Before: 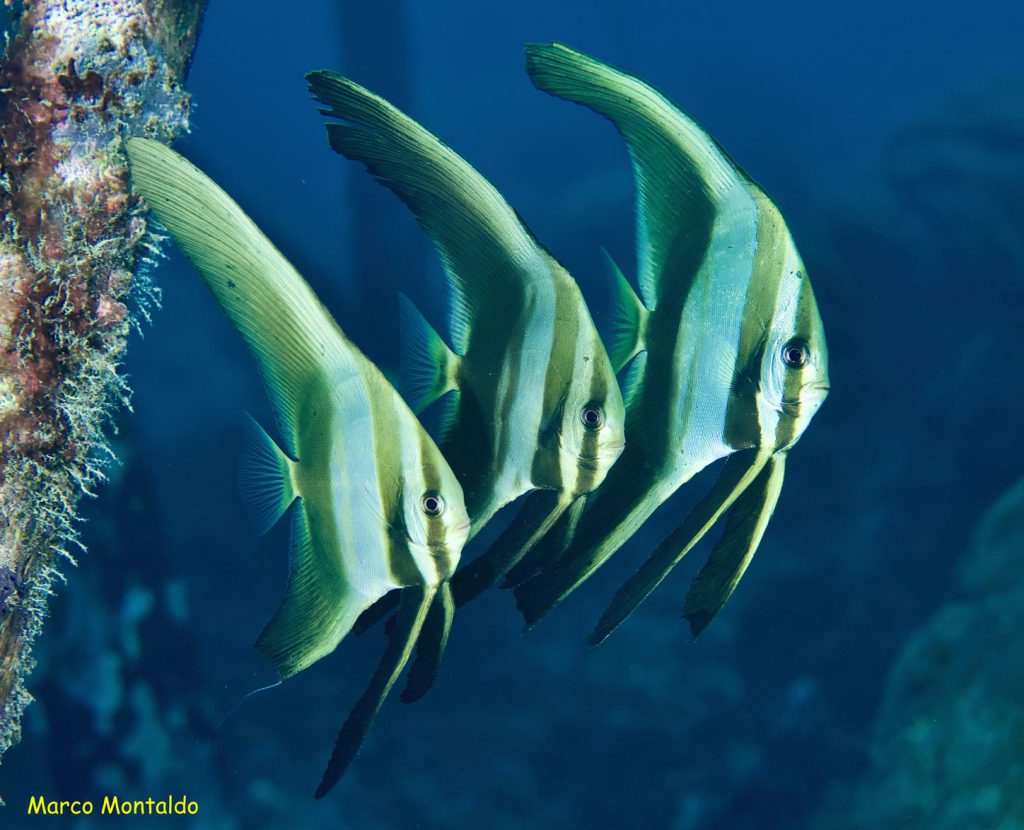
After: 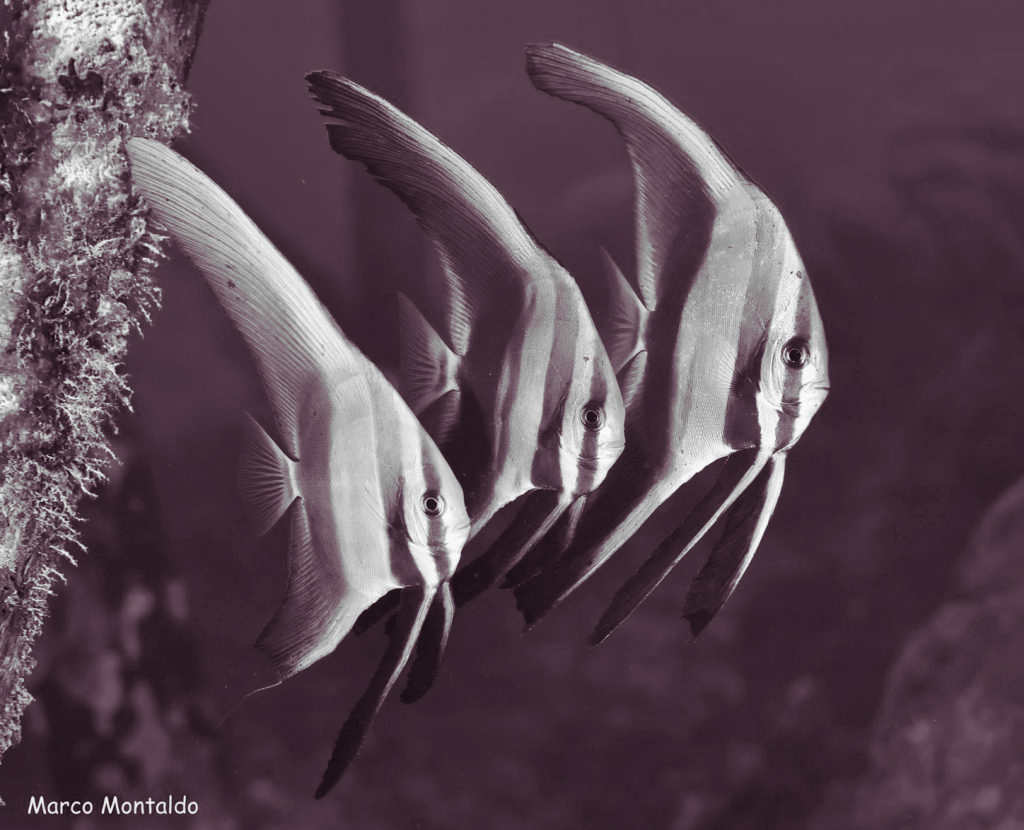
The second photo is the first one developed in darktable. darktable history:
monochrome: on, module defaults
split-toning: shadows › hue 316.8°, shadows › saturation 0.47, highlights › hue 201.6°, highlights › saturation 0, balance -41.97, compress 28.01%
